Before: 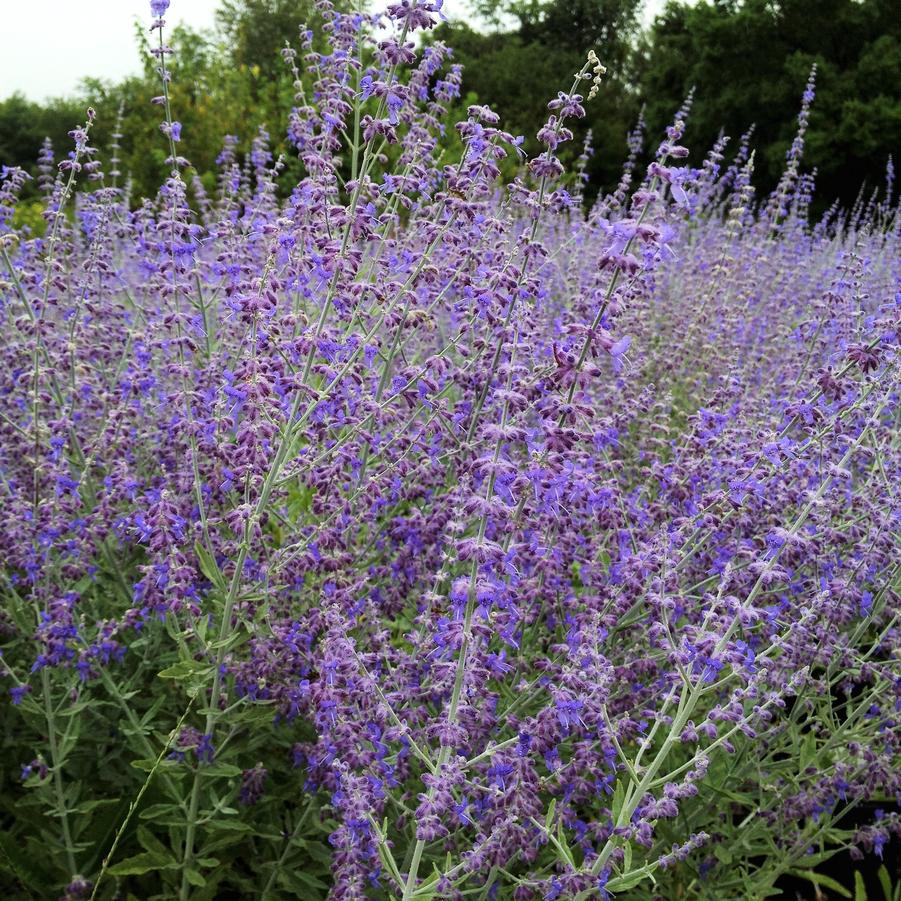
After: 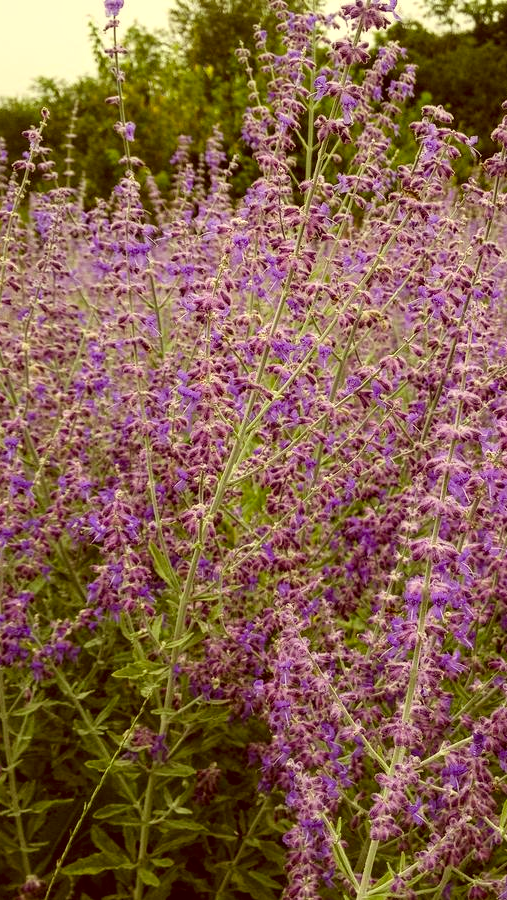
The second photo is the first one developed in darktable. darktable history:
local contrast: on, module defaults
color correction: highlights a* 1.12, highlights b* 24.26, shadows a* 15.58, shadows b* 24.26
crop: left 5.114%, right 38.589%
